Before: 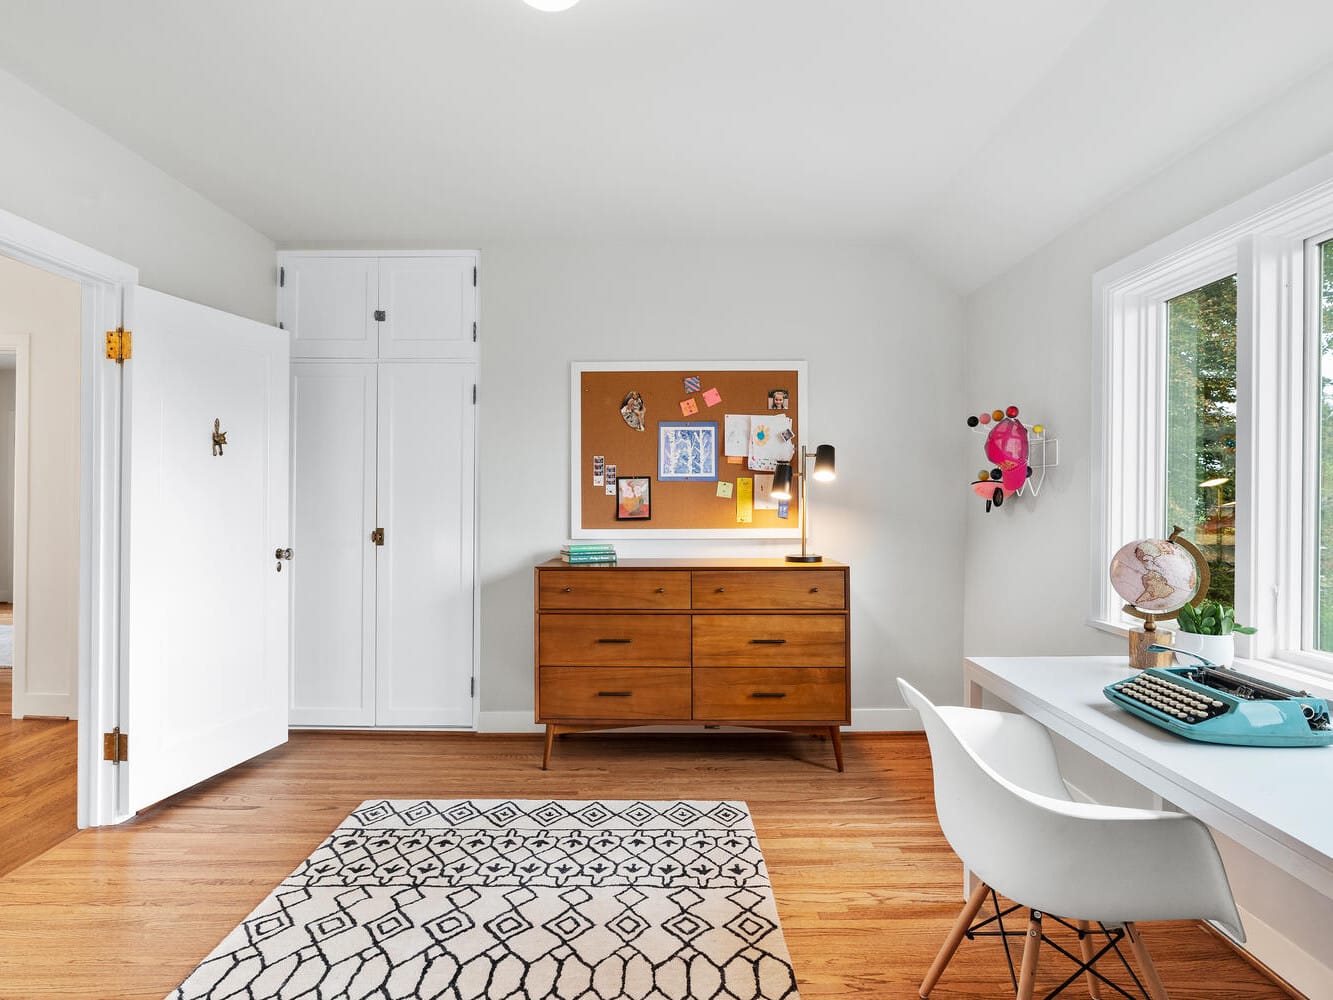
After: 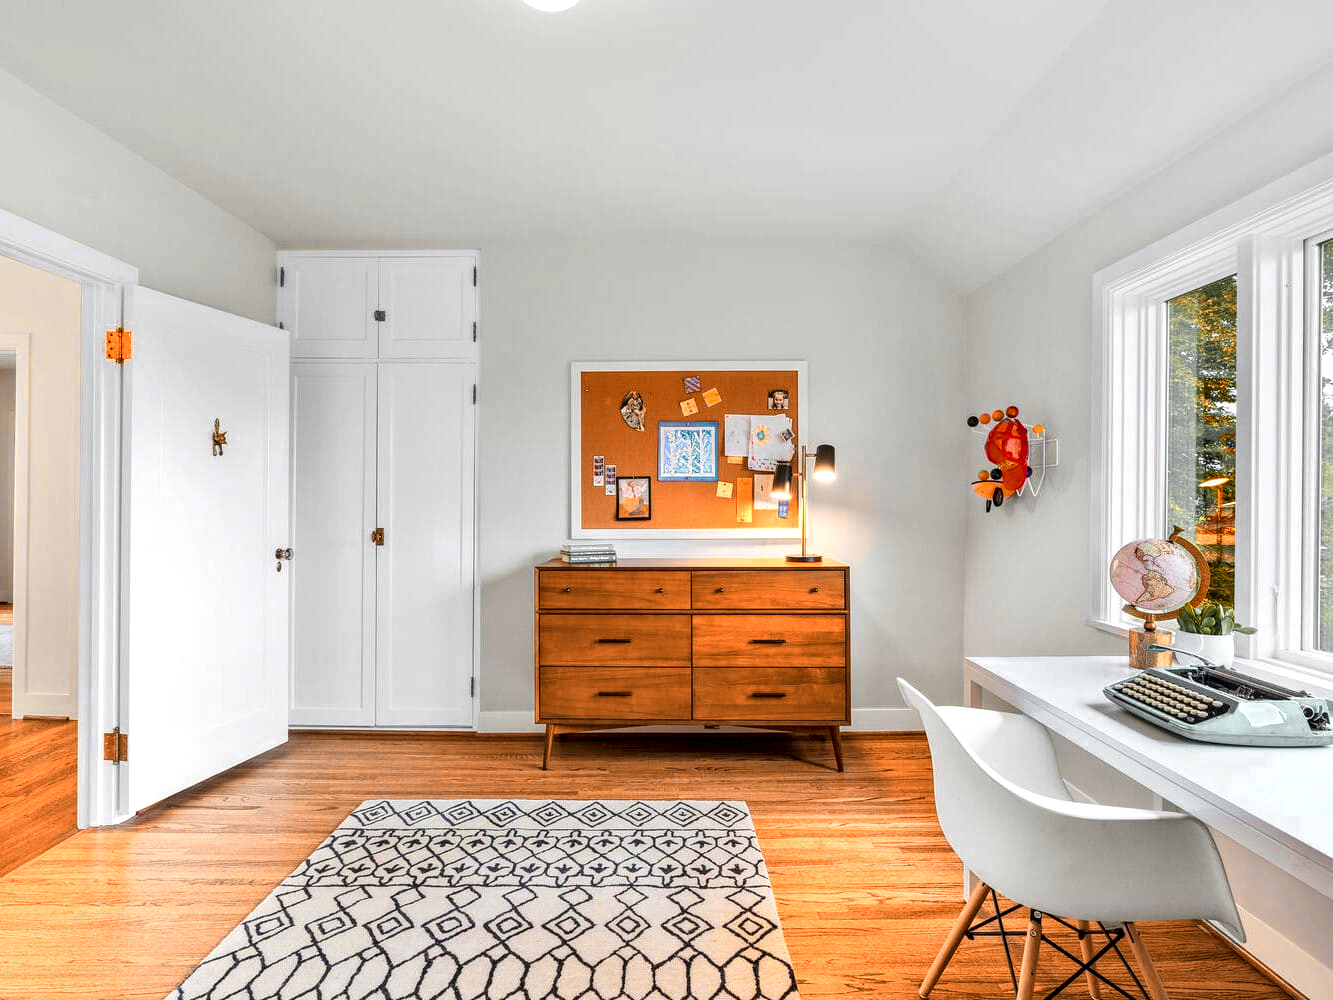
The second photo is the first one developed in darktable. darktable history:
local contrast: detail 130%
color balance rgb: linear chroma grading › global chroma 15%, perceptual saturation grading › global saturation 30%
color zones: curves: ch0 [(0.009, 0.528) (0.136, 0.6) (0.255, 0.586) (0.39, 0.528) (0.522, 0.584) (0.686, 0.736) (0.849, 0.561)]; ch1 [(0.045, 0.781) (0.14, 0.416) (0.257, 0.695) (0.442, 0.032) (0.738, 0.338) (0.818, 0.632) (0.891, 0.741) (1, 0.704)]; ch2 [(0, 0.667) (0.141, 0.52) (0.26, 0.37) (0.474, 0.432) (0.743, 0.286)]
